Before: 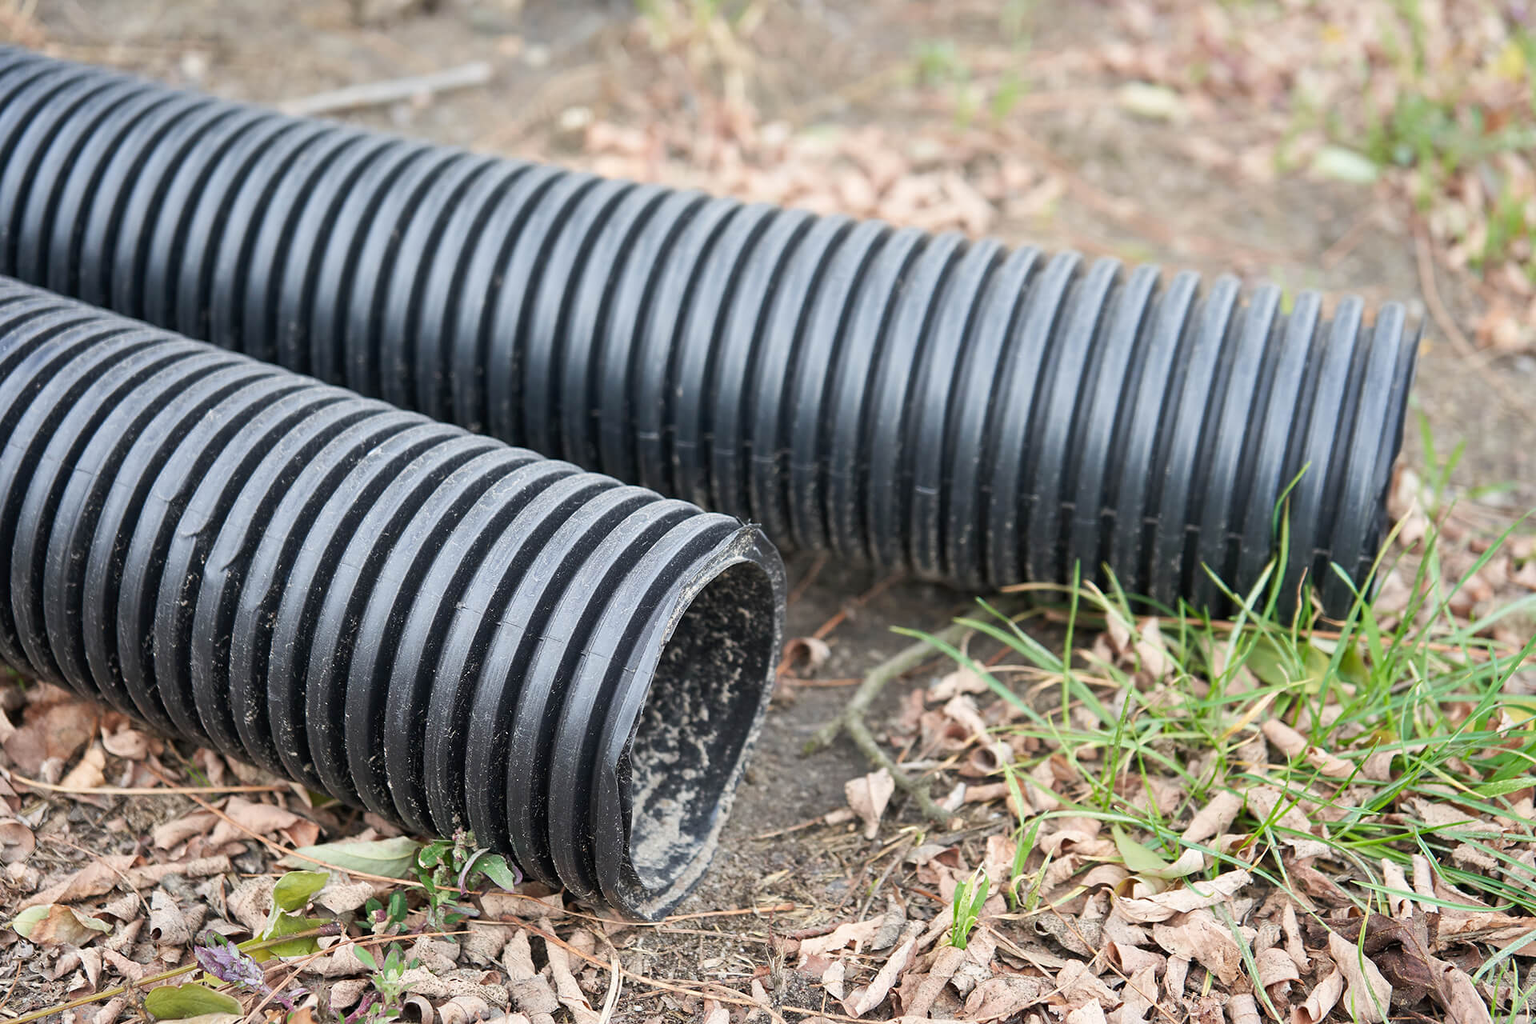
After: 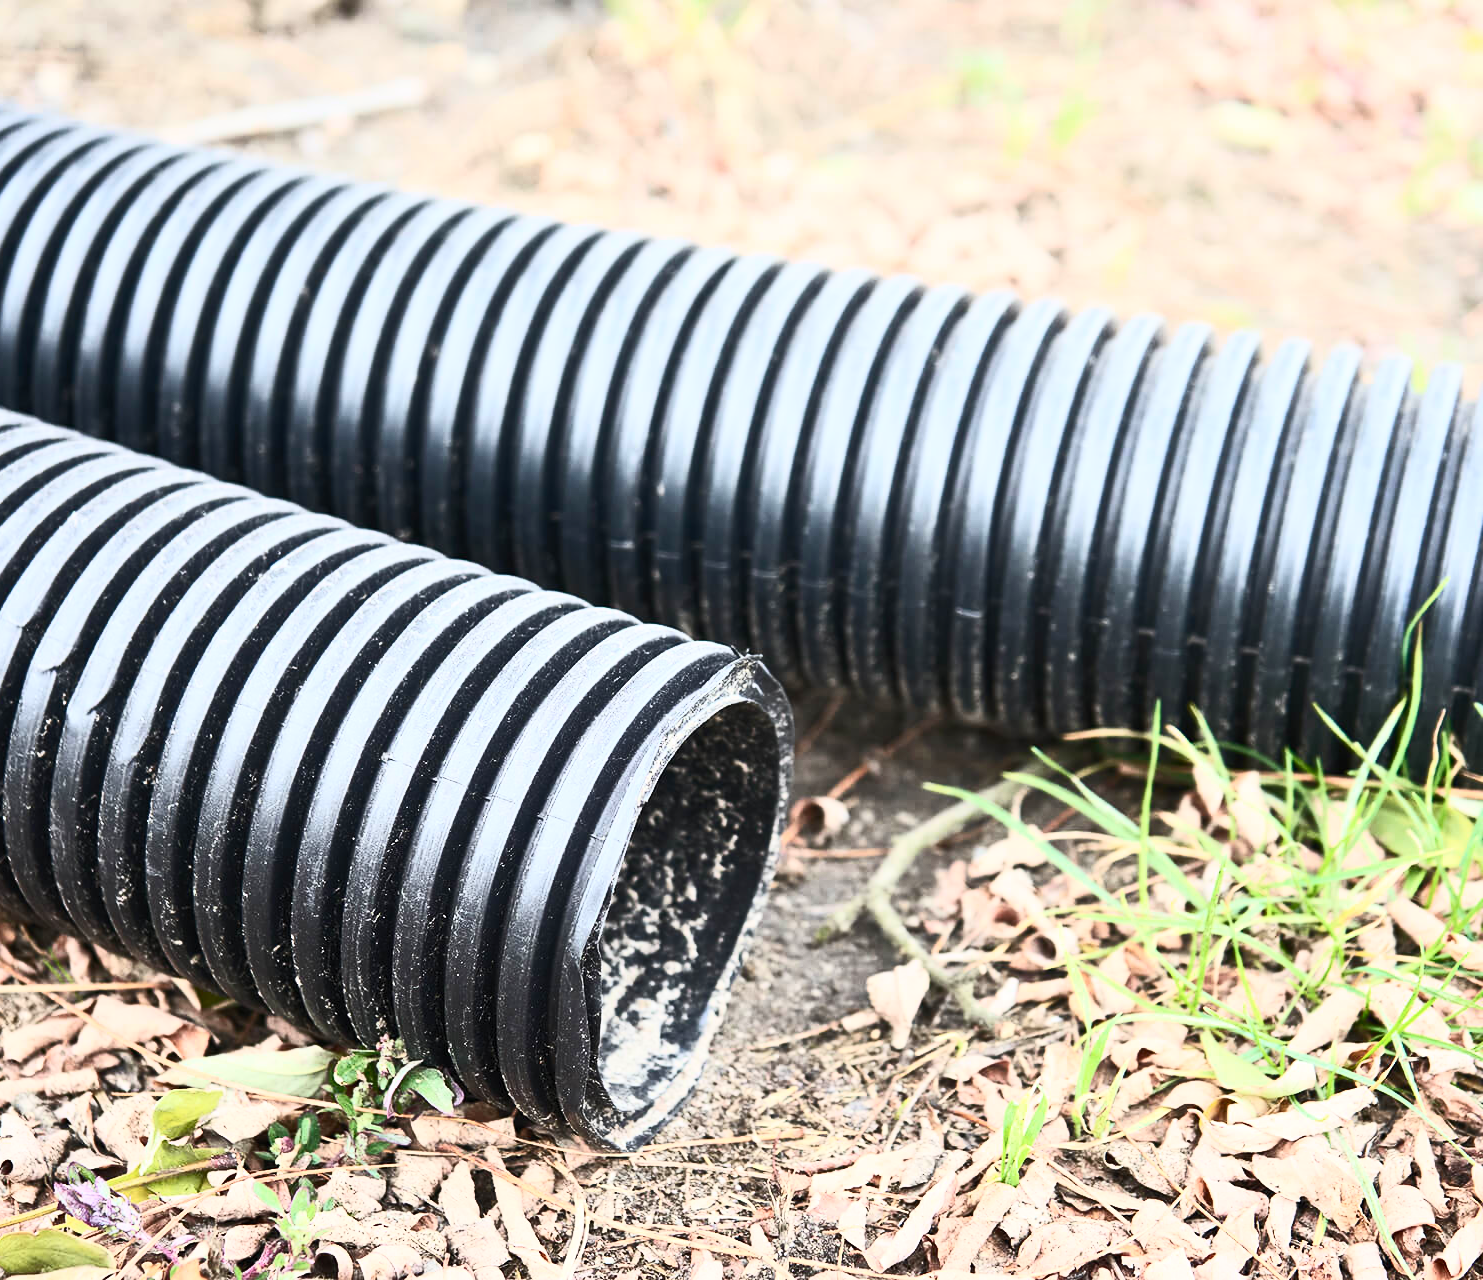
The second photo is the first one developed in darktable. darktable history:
contrast brightness saturation: contrast 0.604, brightness 0.355, saturation 0.137
crop: left 9.868%, right 12.876%
